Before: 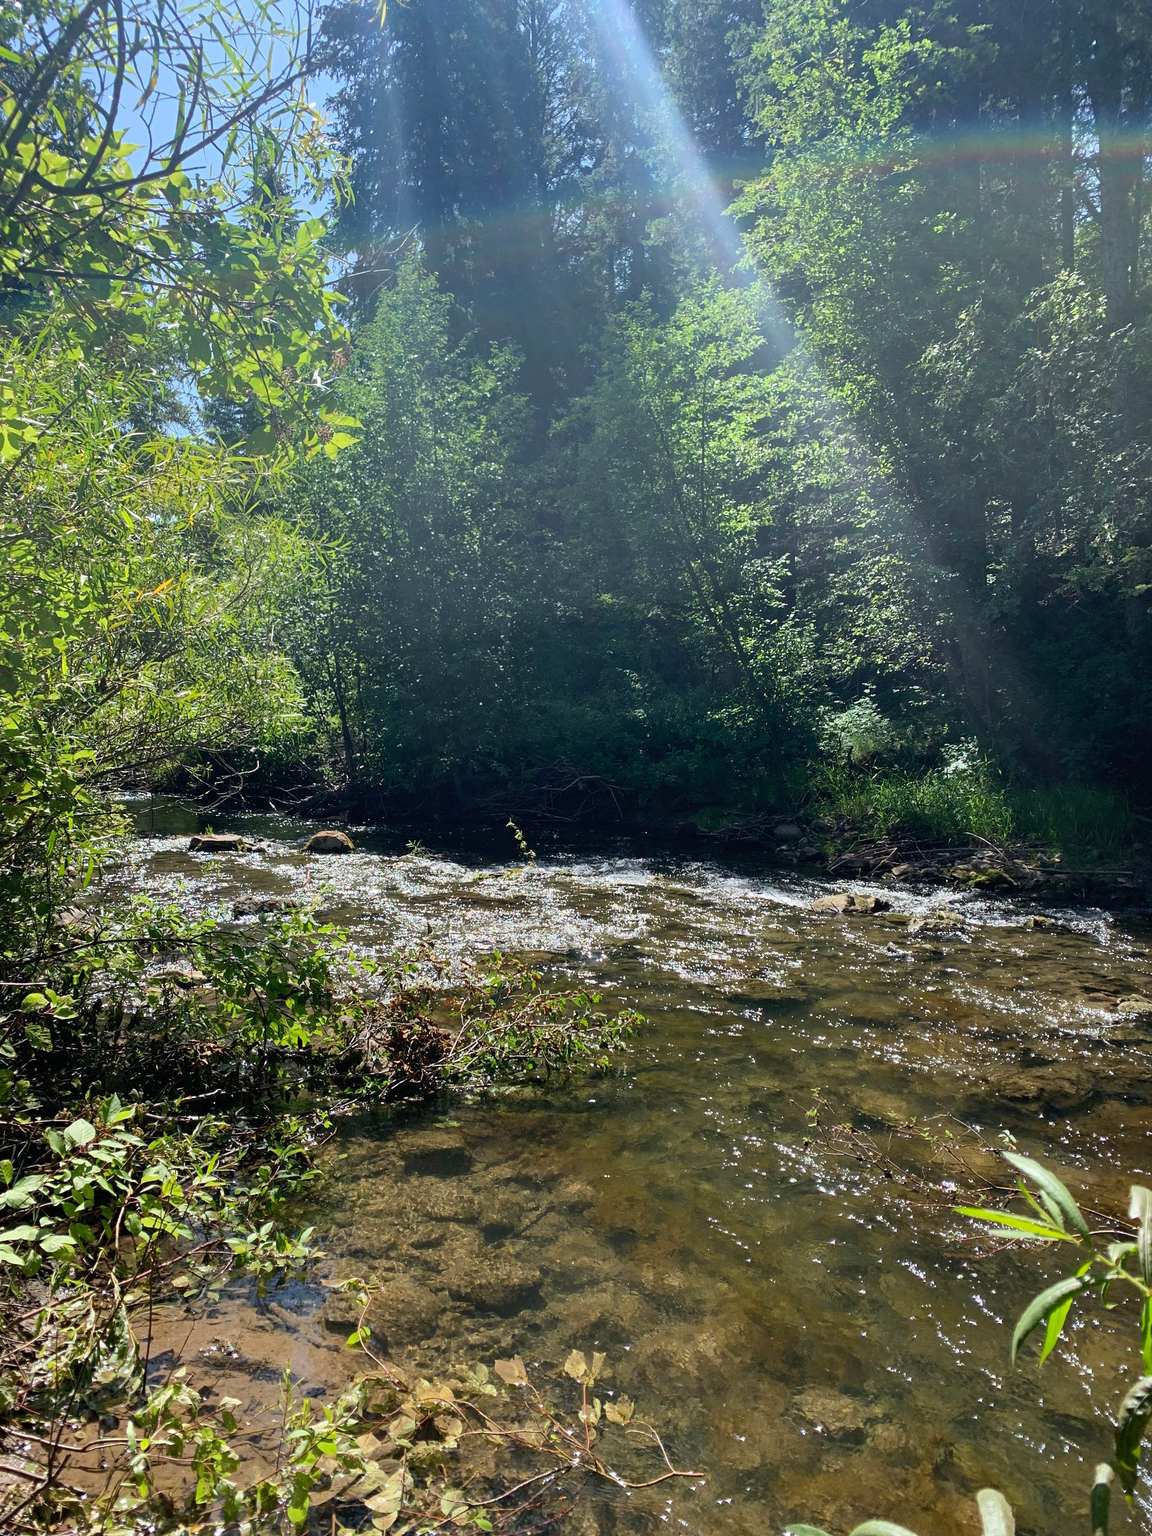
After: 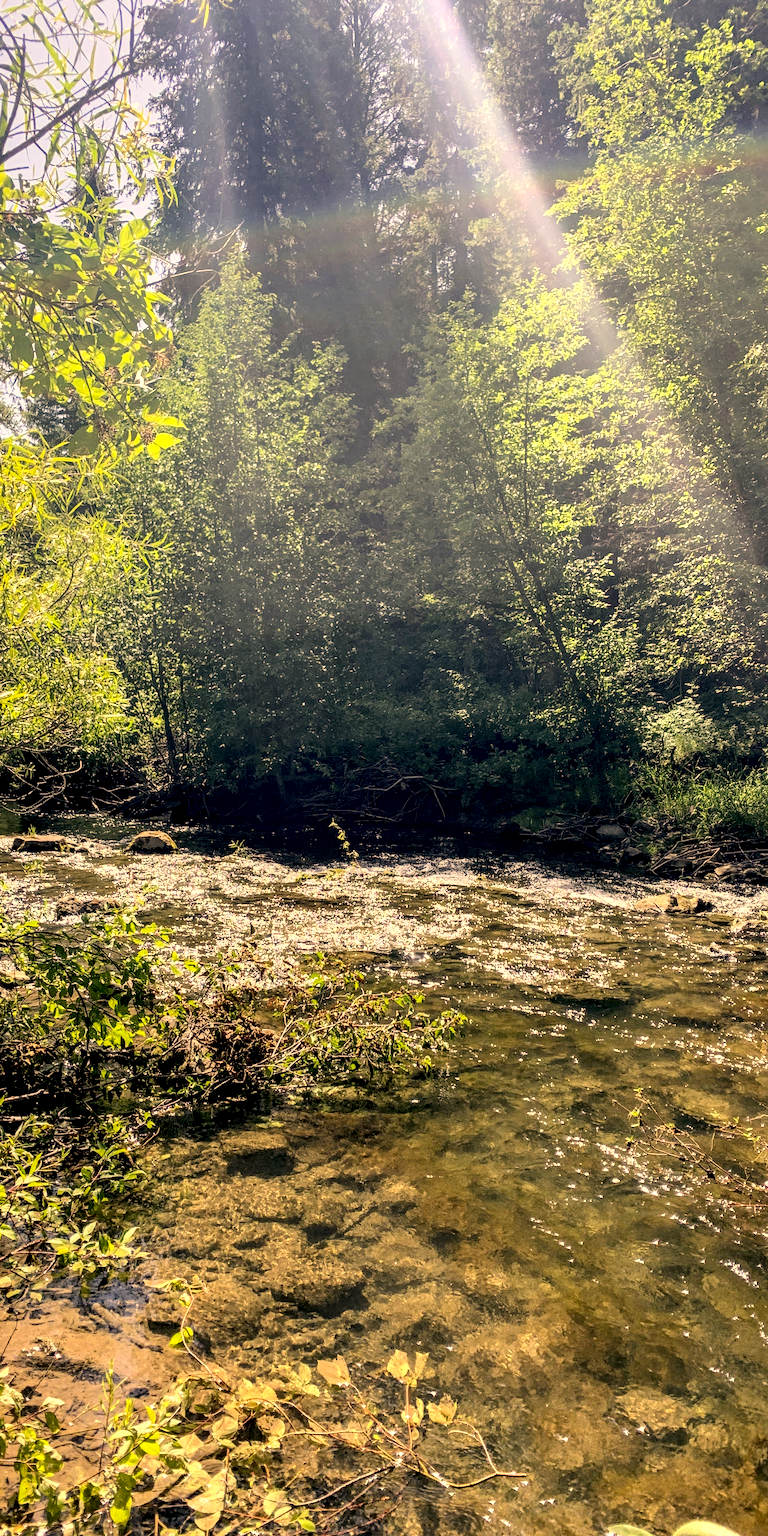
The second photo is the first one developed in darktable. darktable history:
crop: left 15.411%, right 17.844%
tone curve: curves: ch0 [(0, 0) (0.003, 0.004) (0.011, 0.015) (0.025, 0.033) (0.044, 0.059) (0.069, 0.092) (0.1, 0.132) (0.136, 0.18) (0.177, 0.235) (0.224, 0.297) (0.277, 0.366) (0.335, 0.44) (0.399, 0.52) (0.468, 0.594) (0.543, 0.661) (0.623, 0.727) (0.709, 0.79) (0.801, 0.86) (0.898, 0.928) (1, 1)], color space Lab, independent channels, preserve colors none
color correction: highlights a* 14.92, highlights b* 31.3
local contrast: highlights 20%, shadows 72%, detail 170%
